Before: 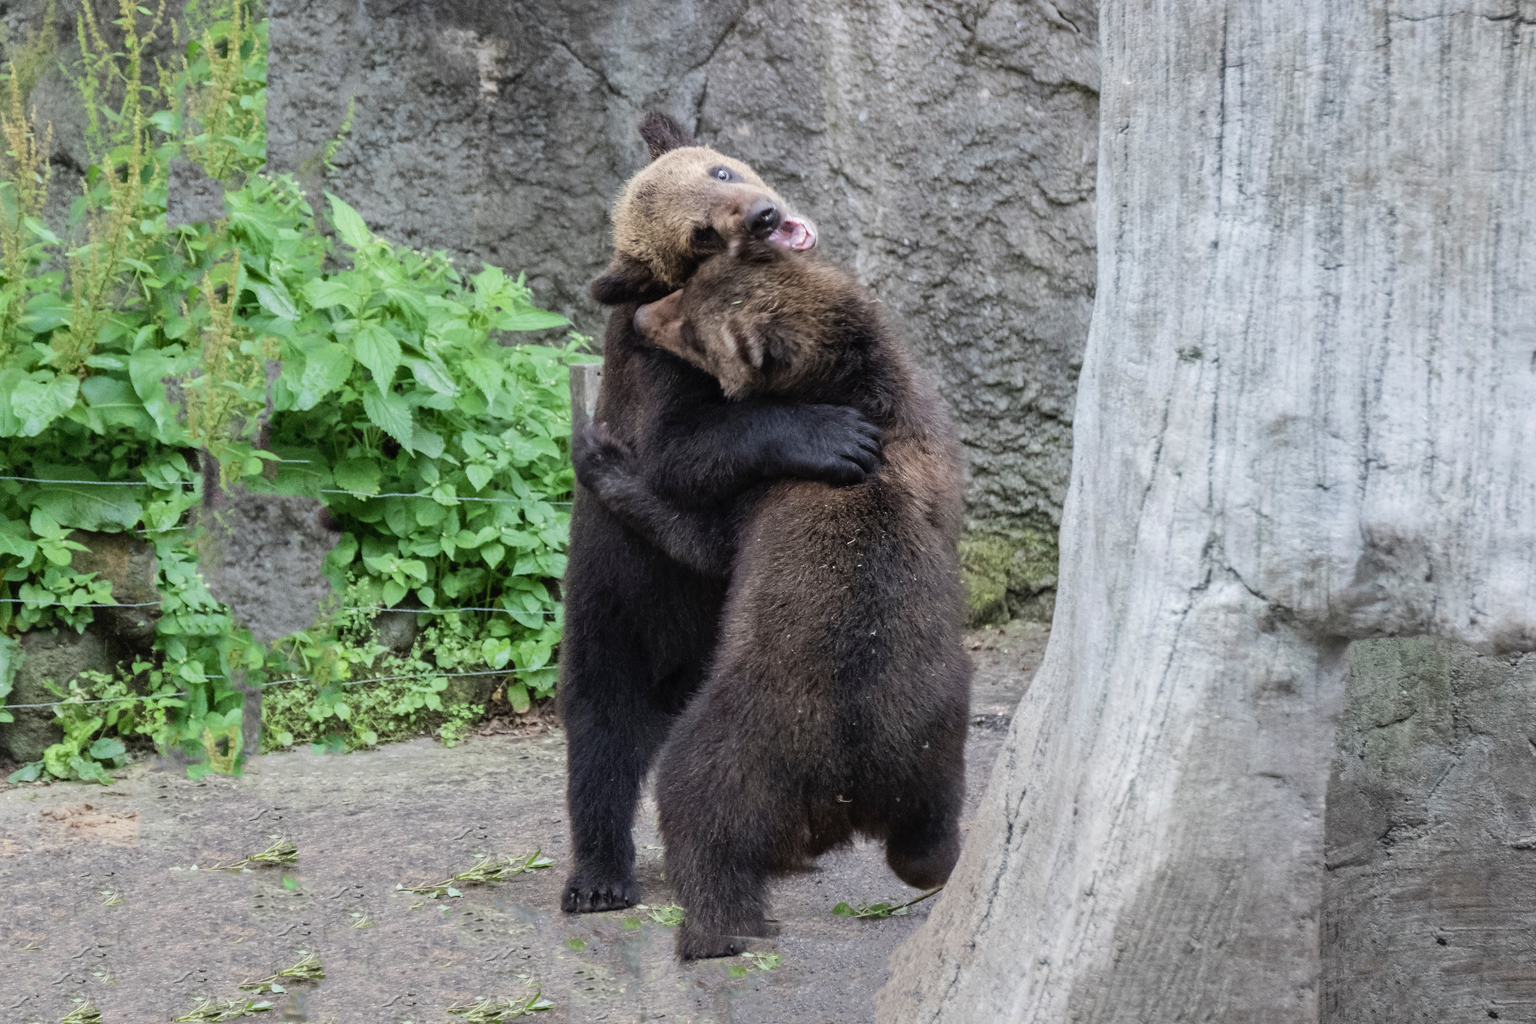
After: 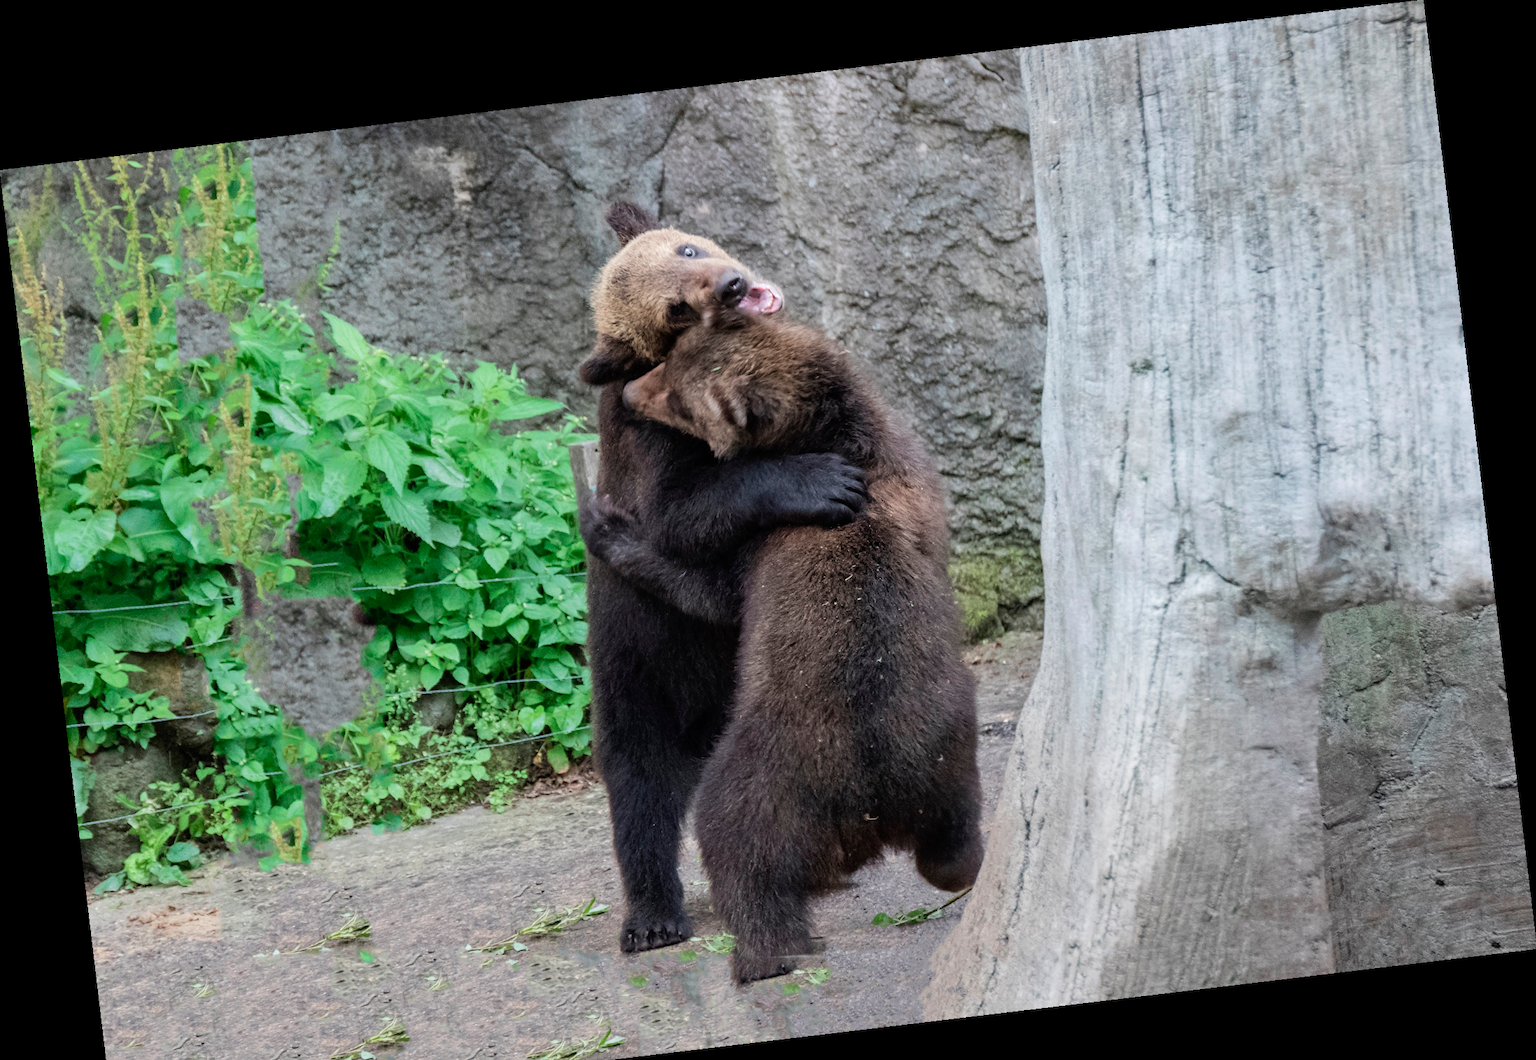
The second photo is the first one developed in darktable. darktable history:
rotate and perspective: rotation -6.83°, automatic cropping off
crop and rotate: top 0%, bottom 5.097%
